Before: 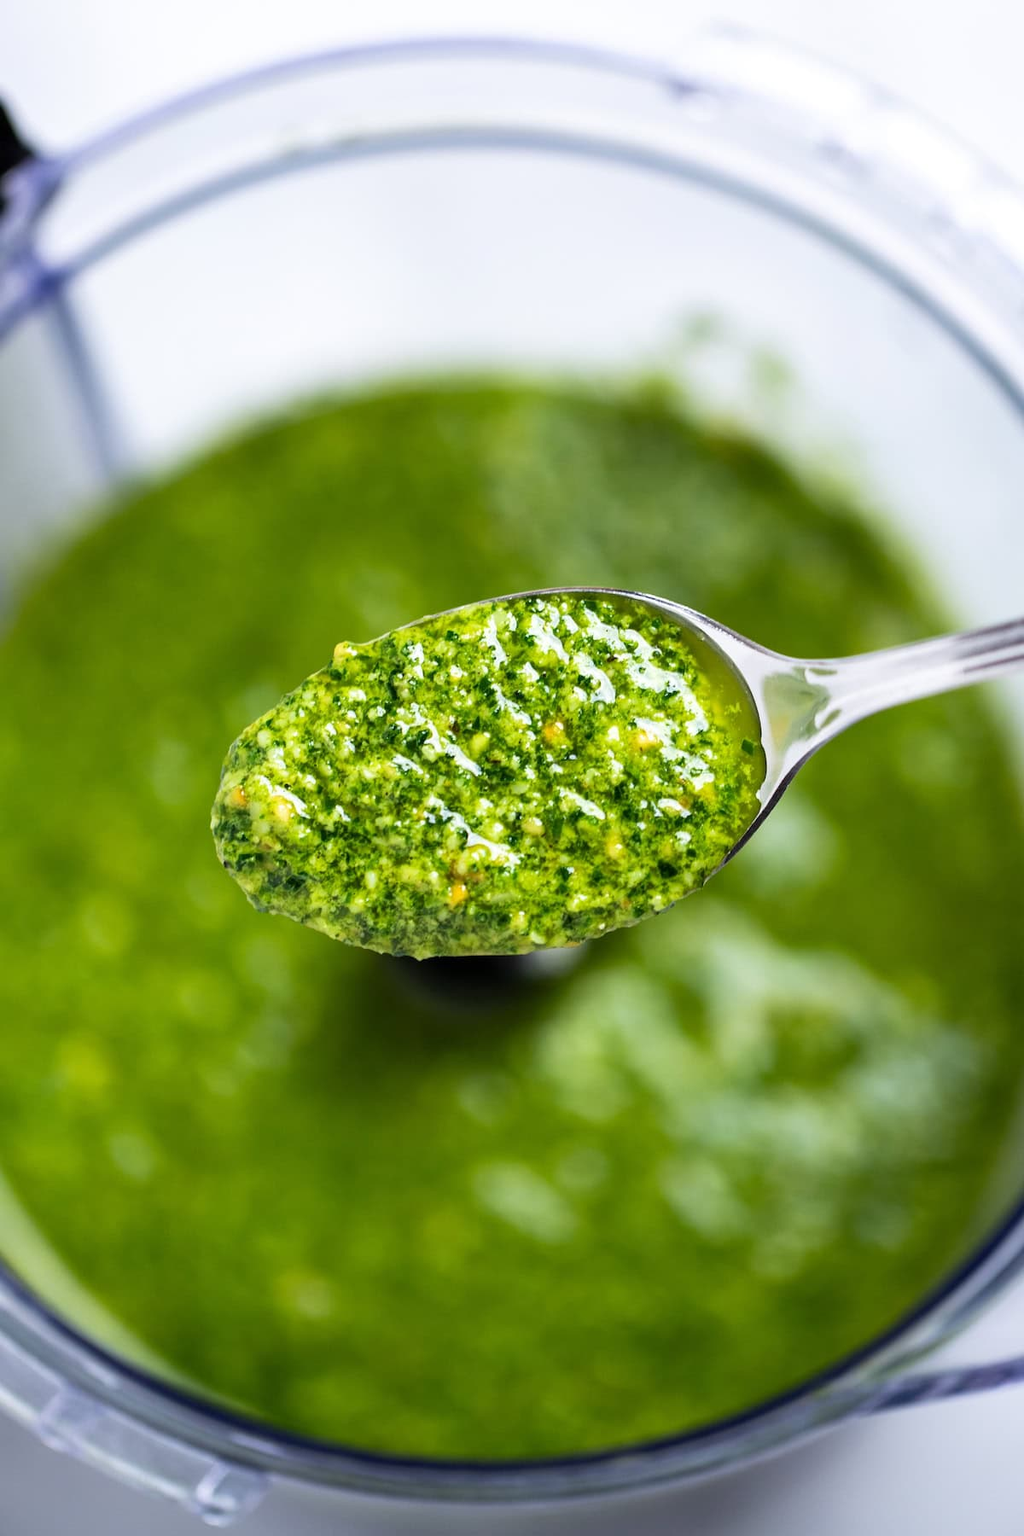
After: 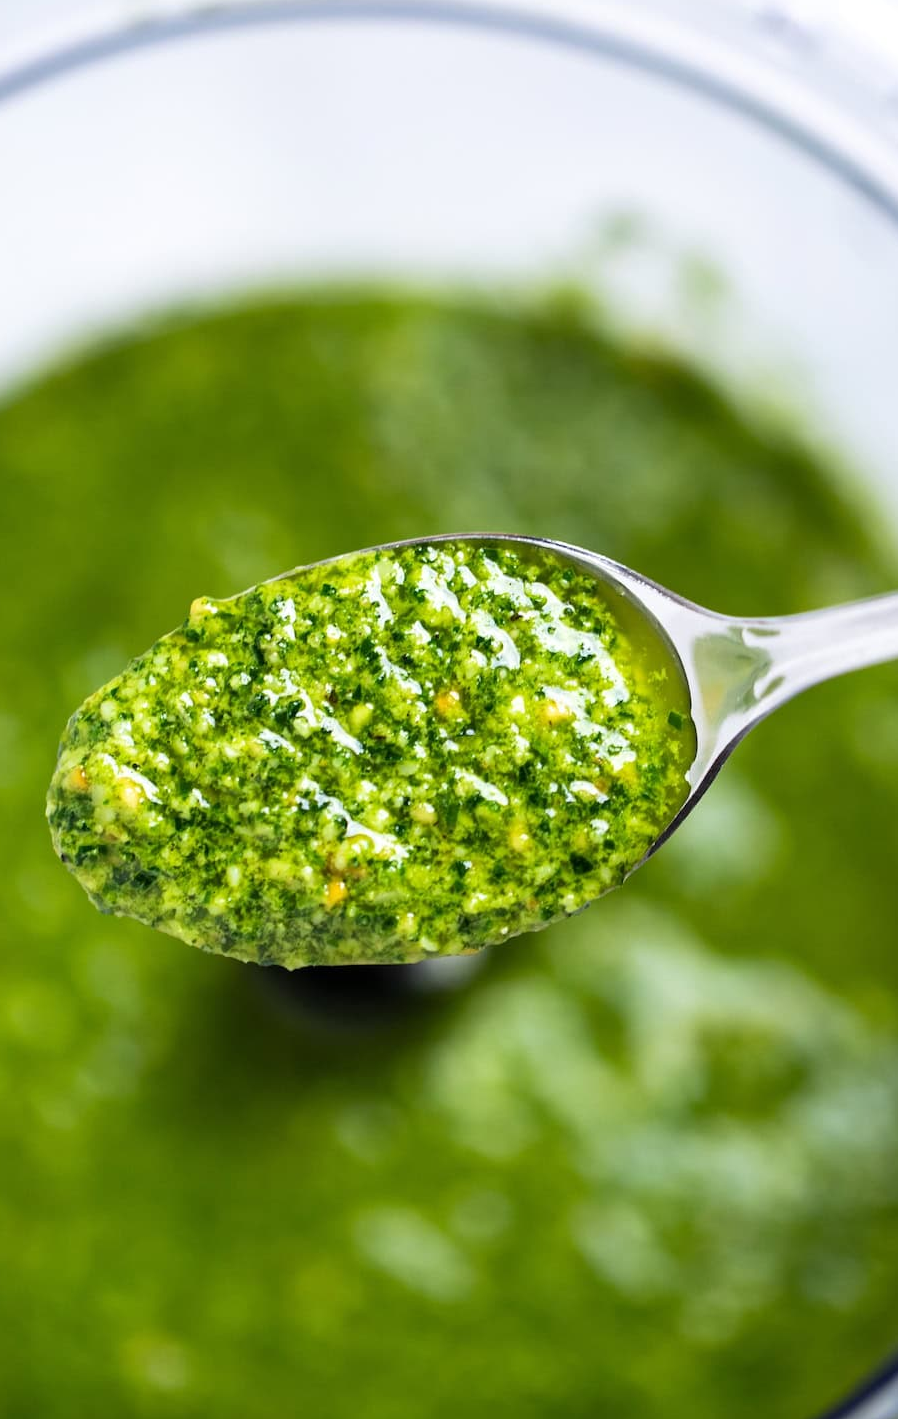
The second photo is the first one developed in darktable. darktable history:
crop: left 16.768%, top 8.653%, right 8.362%, bottom 12.485%
tone equalizer: on, module defaults
